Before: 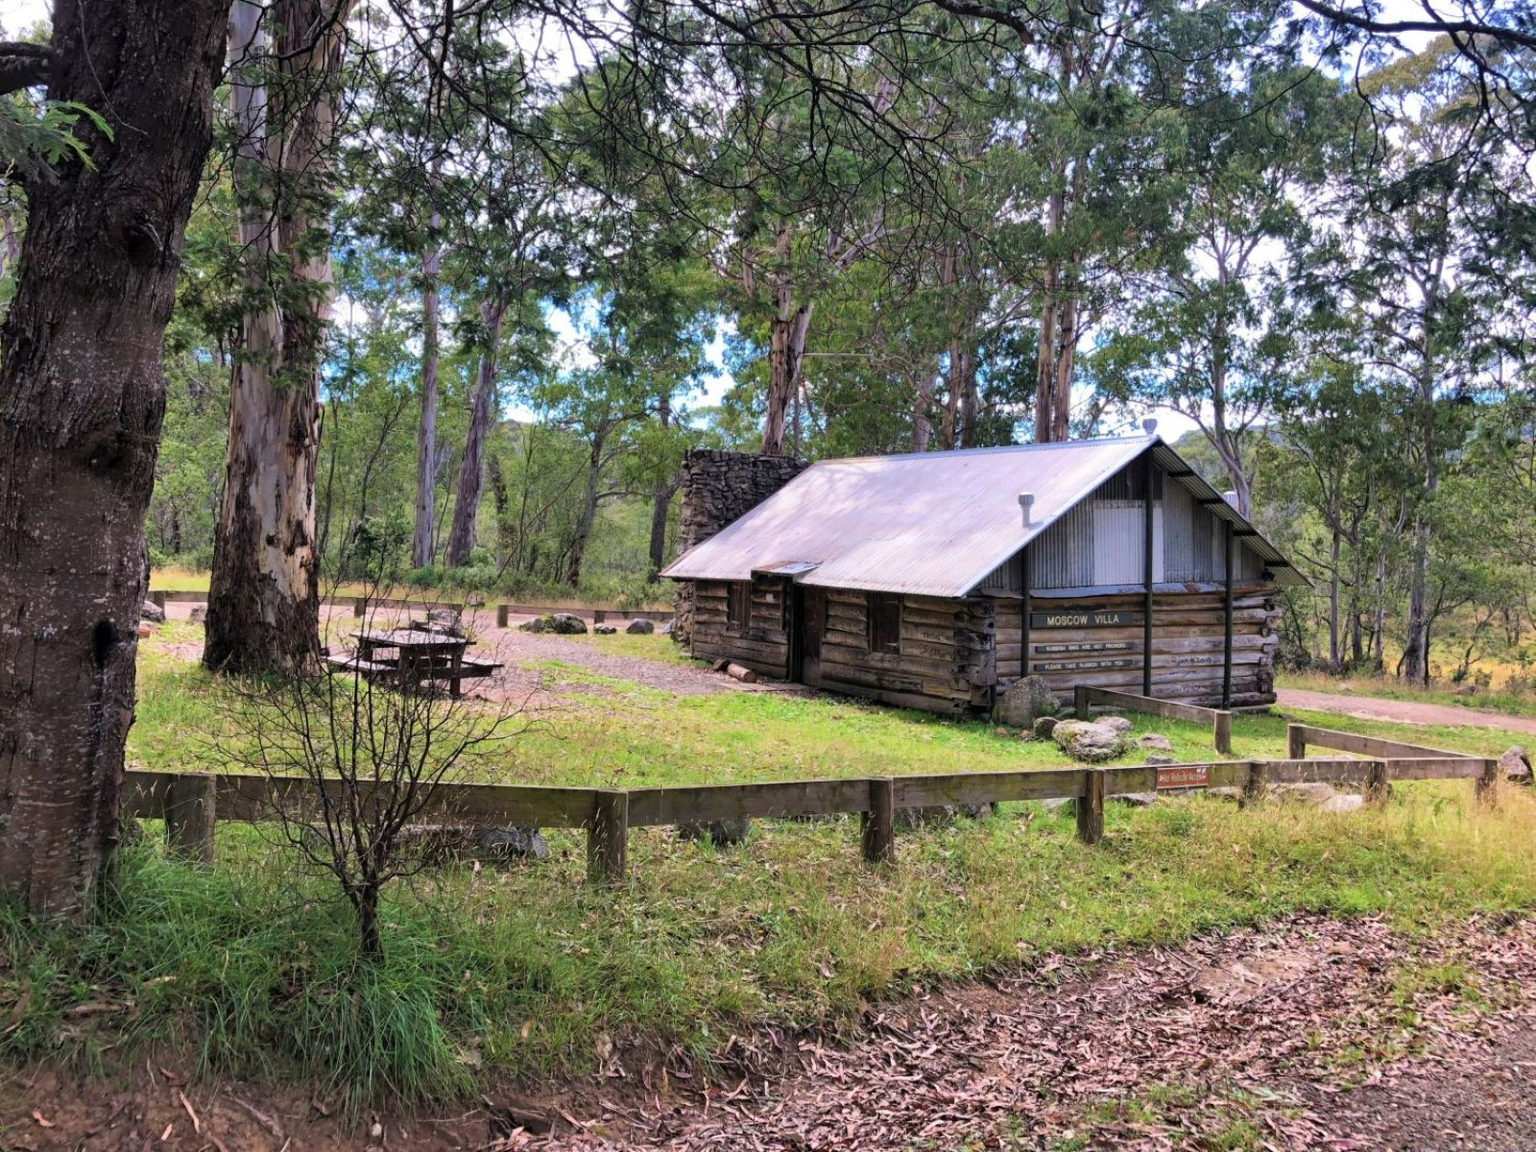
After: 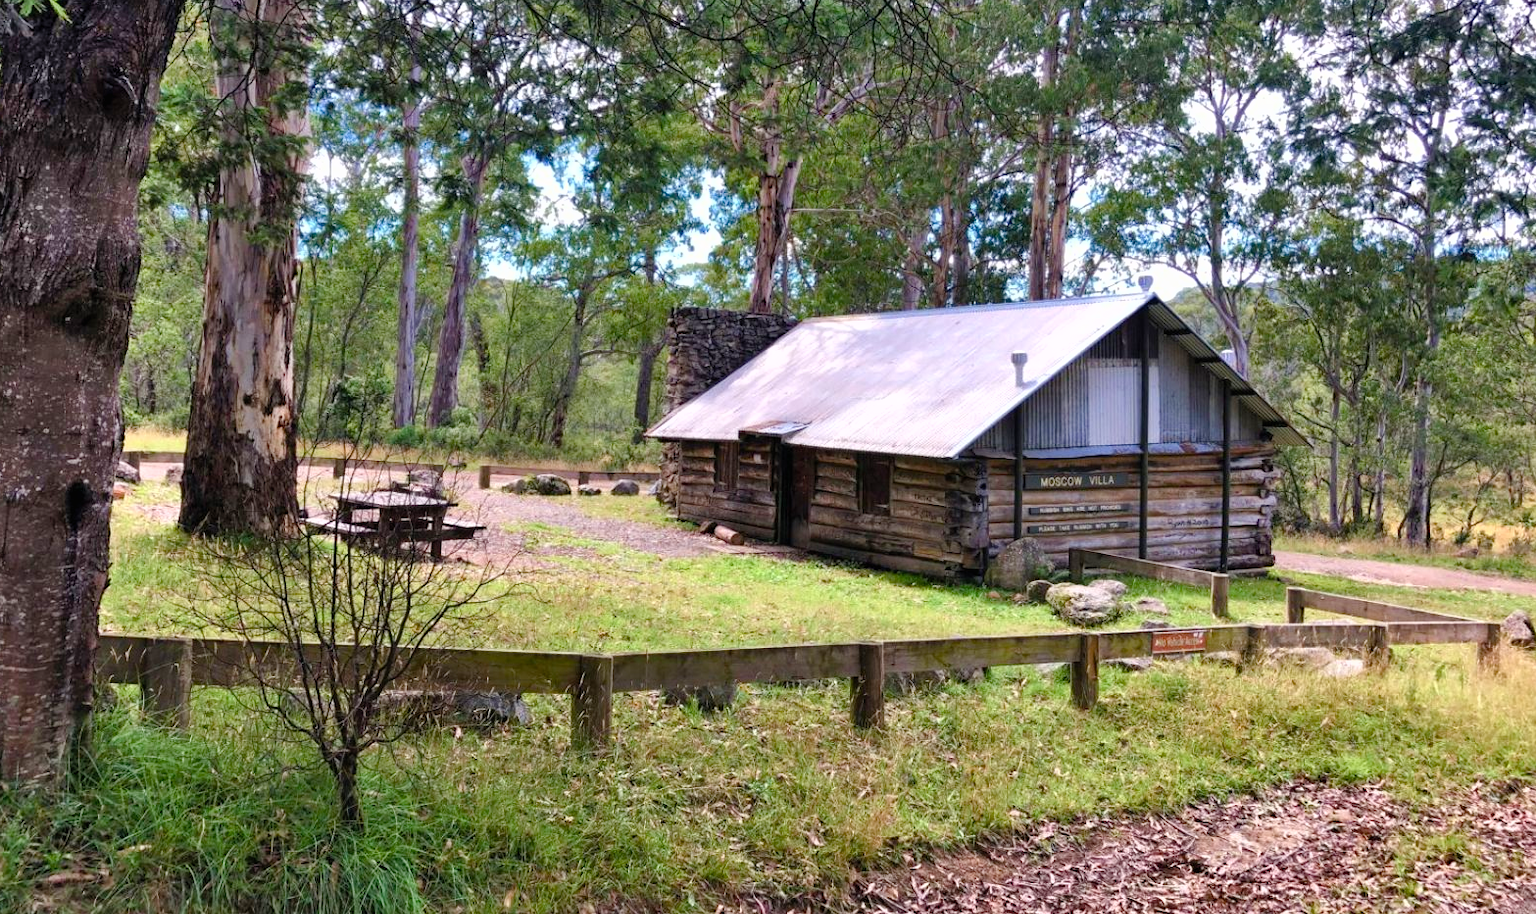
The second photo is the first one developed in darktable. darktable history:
exposure: exposure 0.151 EV, compensate highlight preservation false
color balance rgb: perceptual saturation grading › global saturation 20%, perceptual saturation grading › highlights -50.161%, perceptual saturation grading › shadows 30.66%, global vibrance 25.705%, contrast 6.857%
crop and rotate: left 1.847%, top 12.975%, right 0.194%, bottom 9.193%
local contrast: mode bilateral grid, contrast 99, coarseness 100, detail 92%, midtone range 0.2
base curve: preserve colors none
shadows and highlights: shadows 51.98, highlights -28.58, soften with gaussian
